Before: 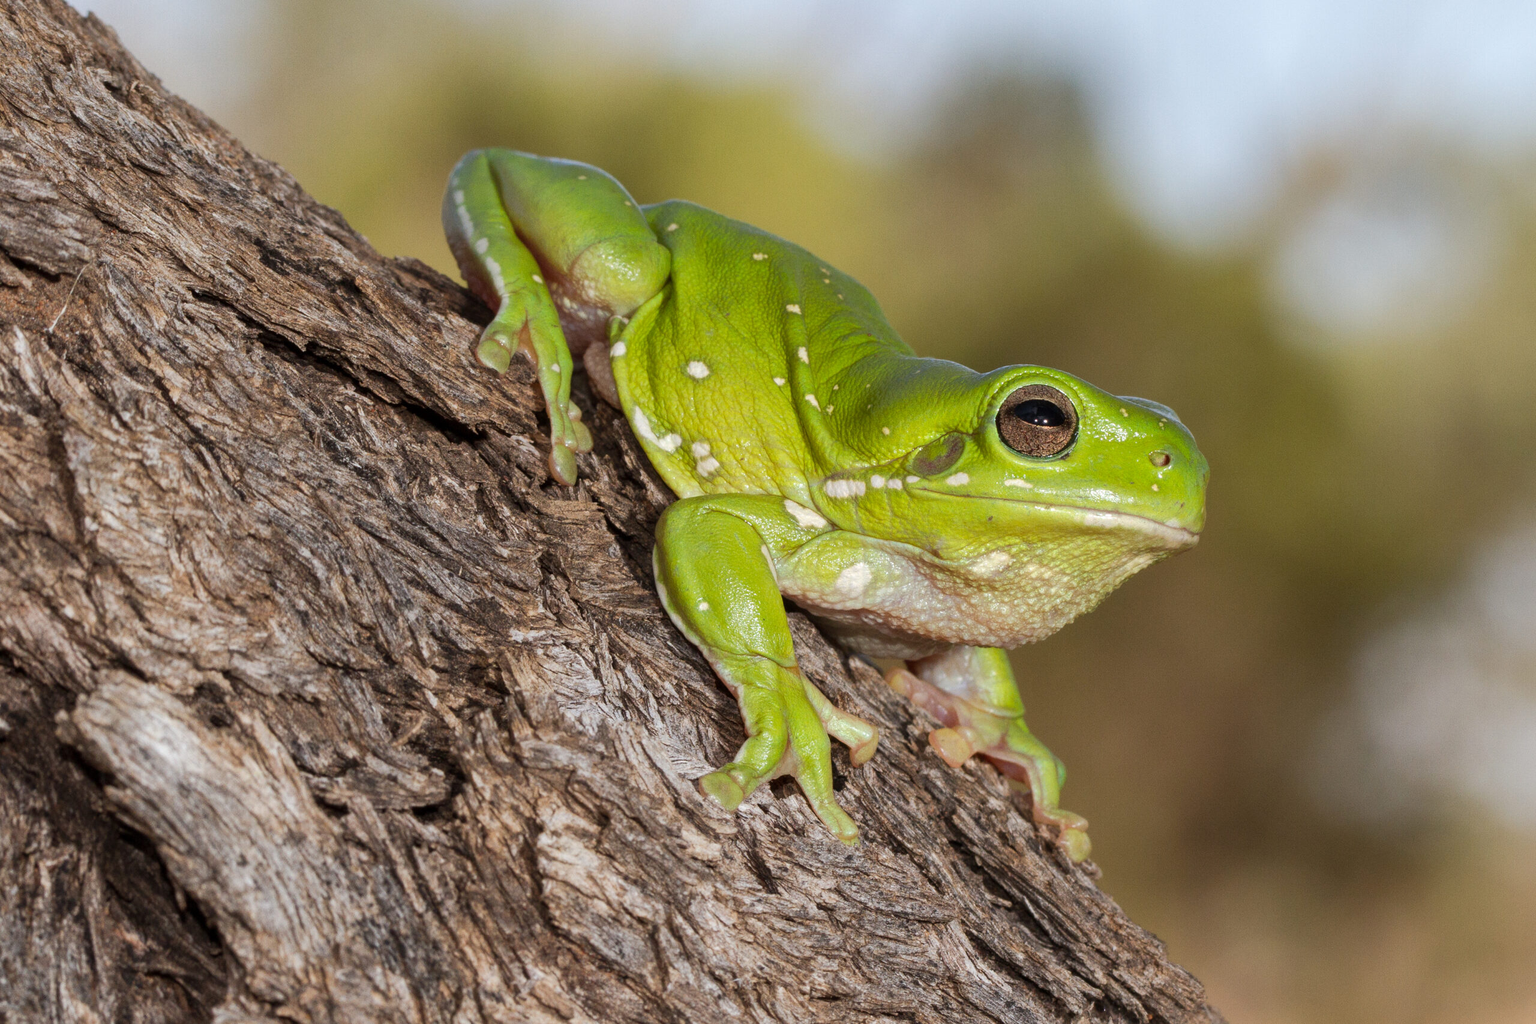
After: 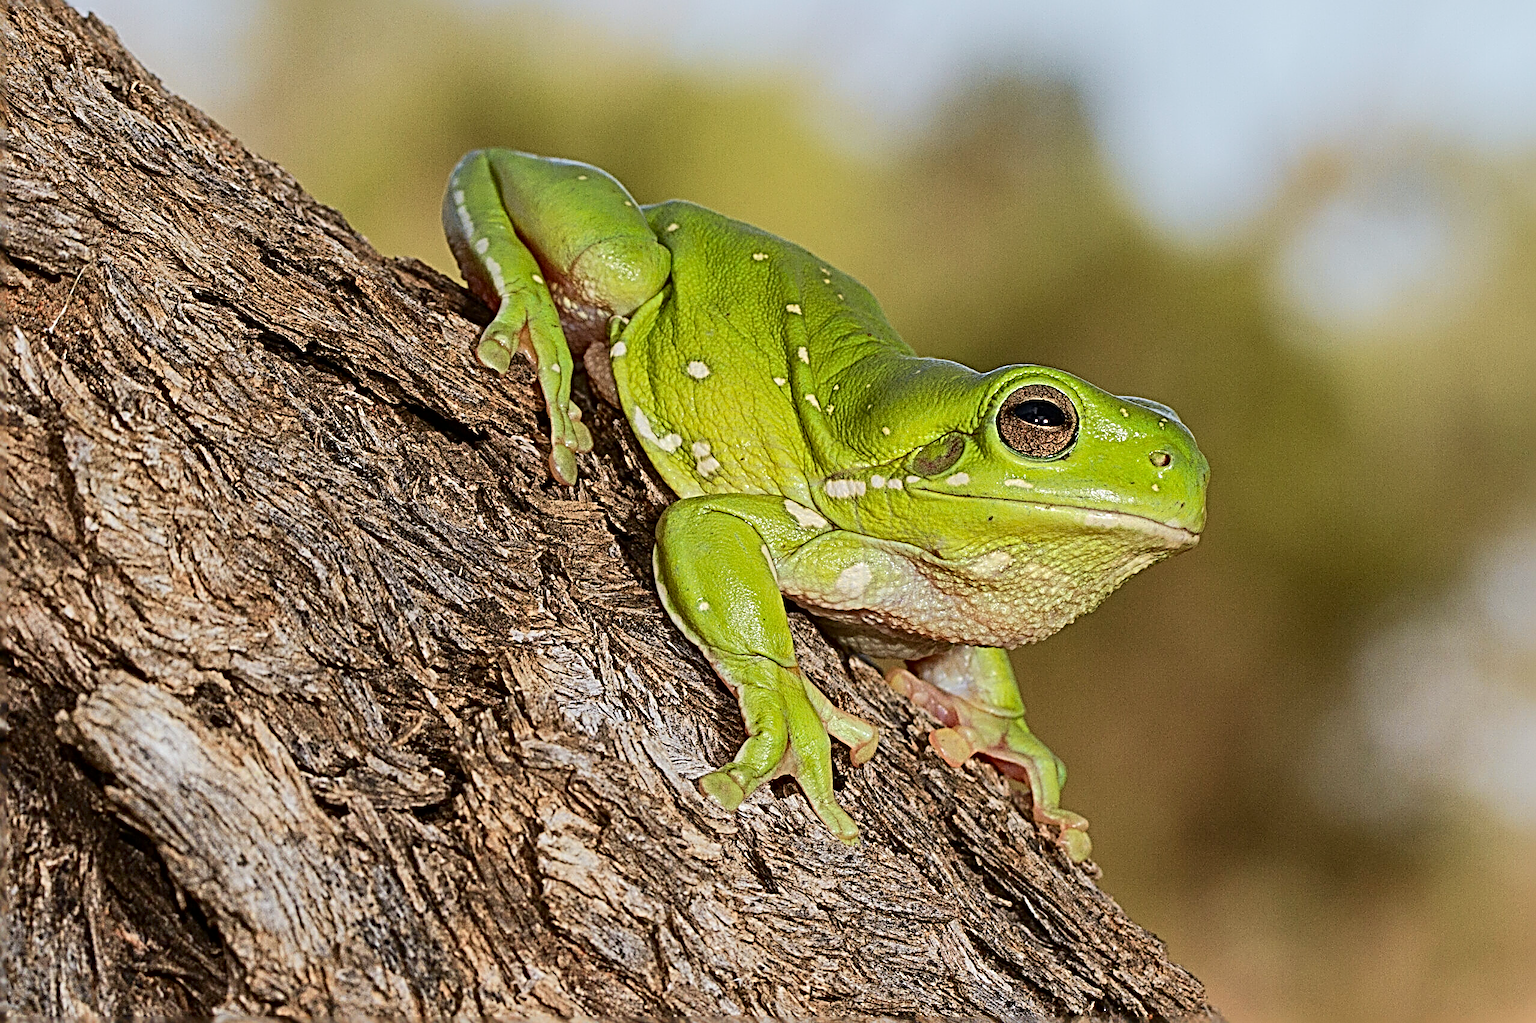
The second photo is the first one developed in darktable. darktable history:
sharpen: radius 4.038, amount 1.994
tone curve: curves: ch0 [(0, 0) (0.091, 0.066) (0.184, 0.16) (0.491, 0.519) (0.748, 0.765) (1, 0.919)]; ch1 [(0, 0) (0.179, 0.173) (0.322, 0.32) (0.424, 0.424) (0.502, 0.5) (0.56, 0.575) (0.631, 0.675) (0.777, 0.806) (1, 1)]; ch2 [(0, 0) (0.434, 0.447) (0.497, 0.498) (0.539, 0.566) (0.676, 0.691) (1, 1)], color space Lab, independent channels, preserve colors none
